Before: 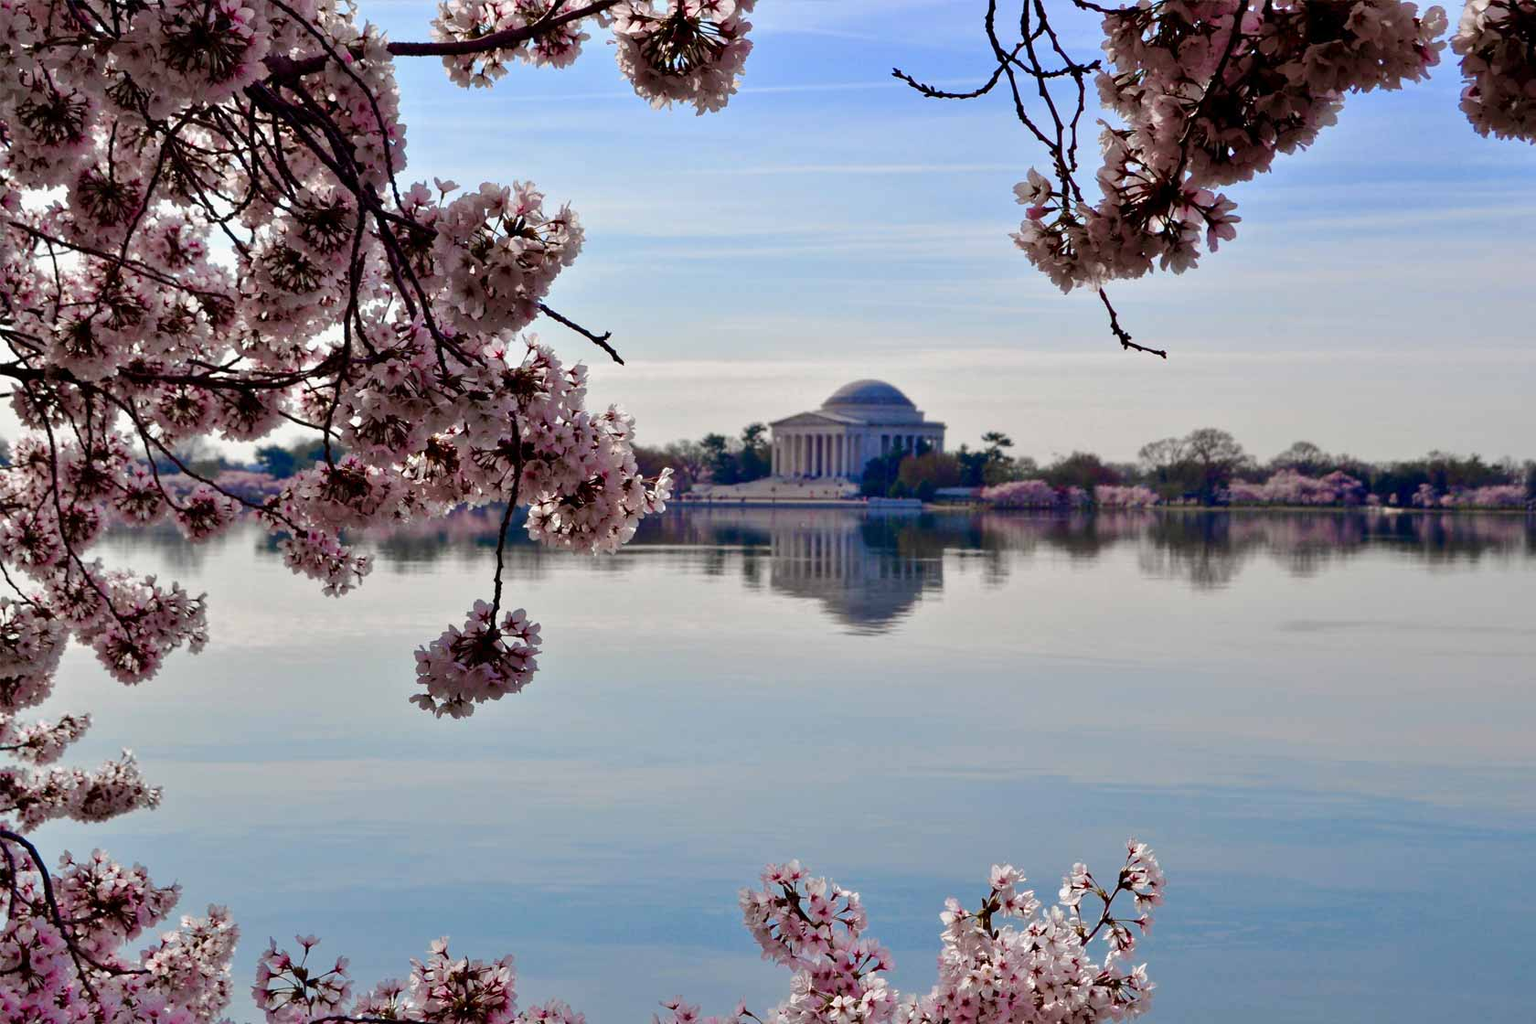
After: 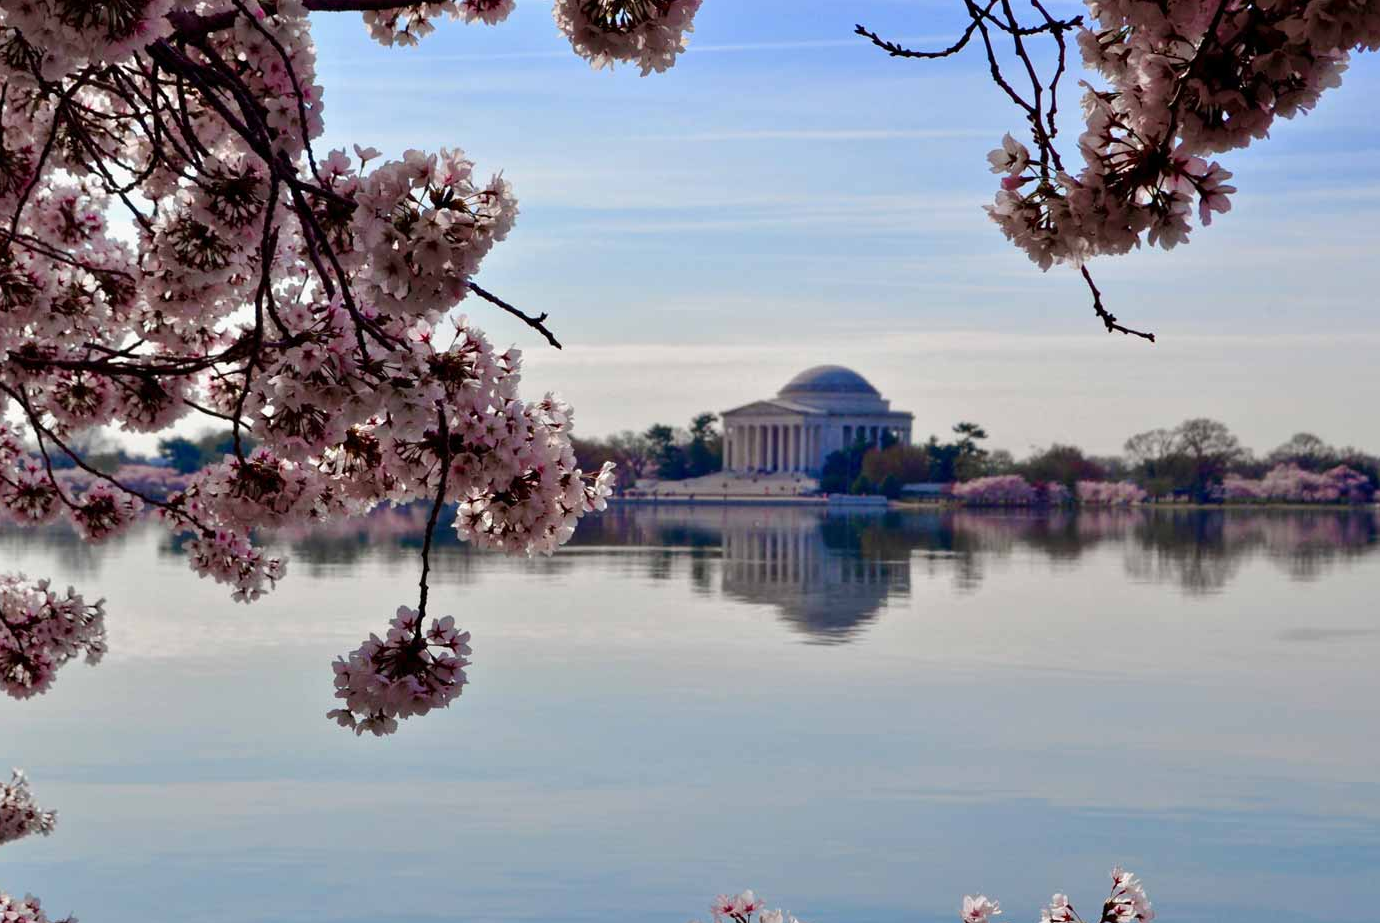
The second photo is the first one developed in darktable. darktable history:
crop and rotate: left 7.24%, top 4.531%, right 10.576%, bottom 13.005%
